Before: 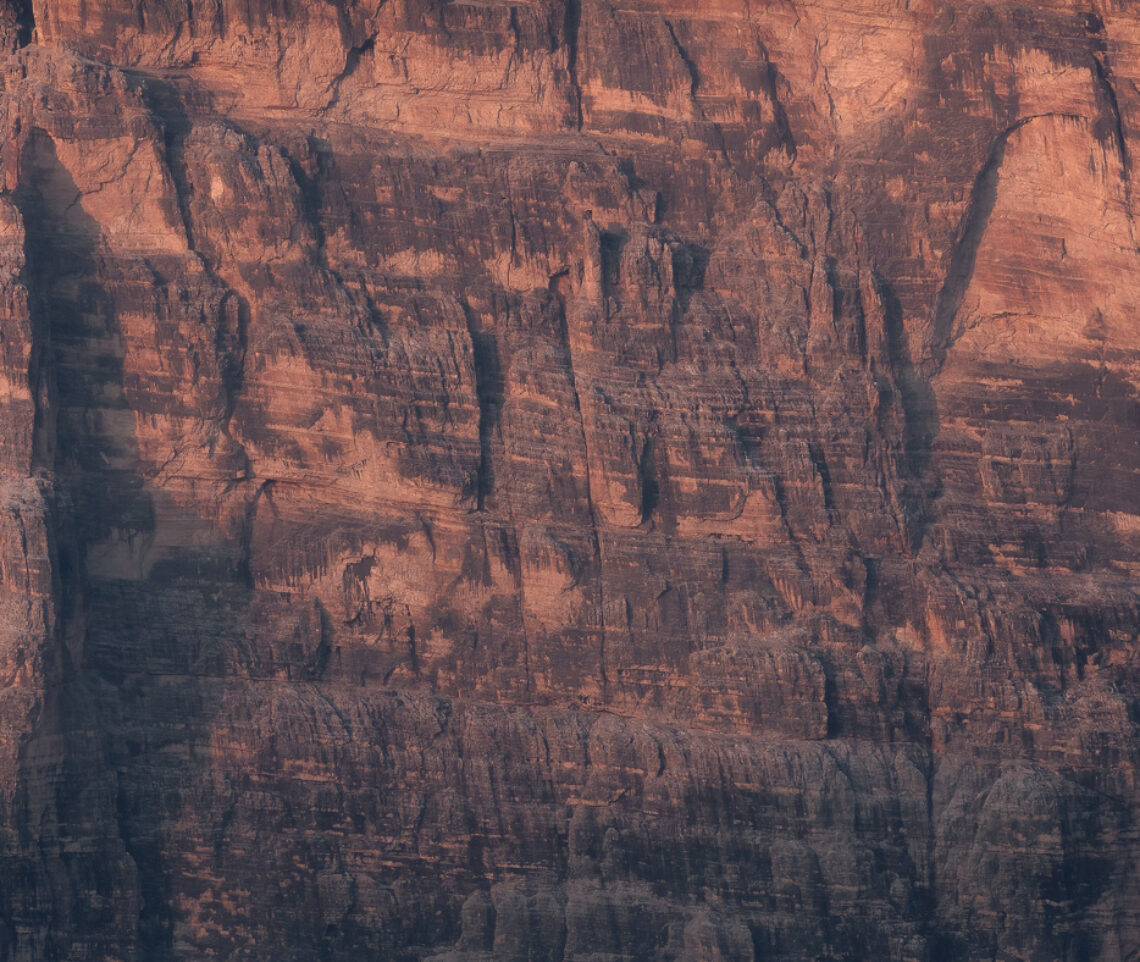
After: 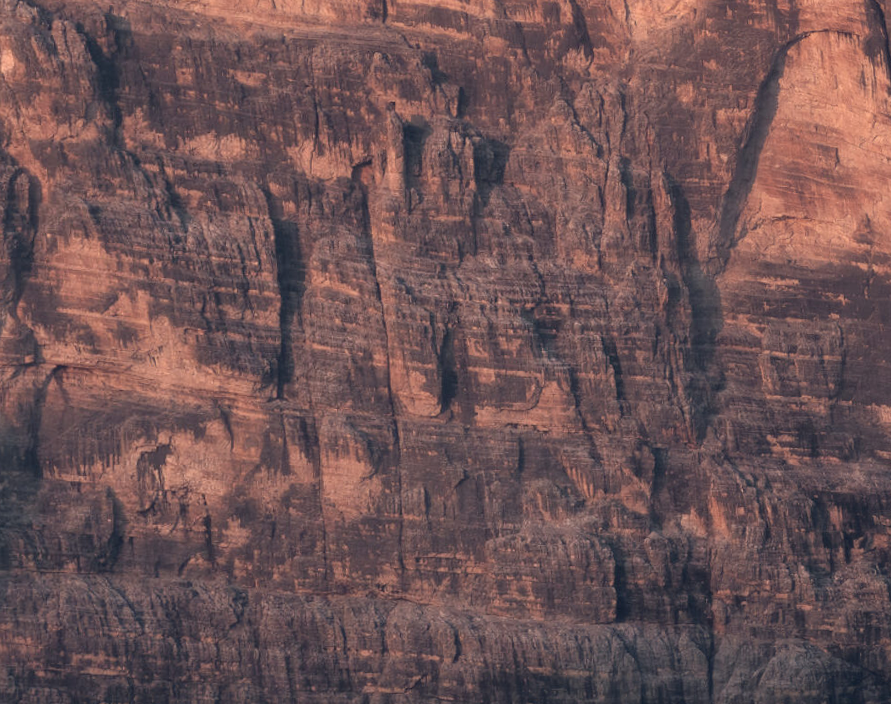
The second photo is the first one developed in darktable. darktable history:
crop and rotate: left 20.74%, top 7.912%, right 0.375%, bottom 13.378%
rotate and perspective: rotation 0.679°, lens shift (horizontal) 0.136, crop left 0.009, crop right 0.991, crop top 0.078, crop bottom 0.95
local contrast: on, module defaults
